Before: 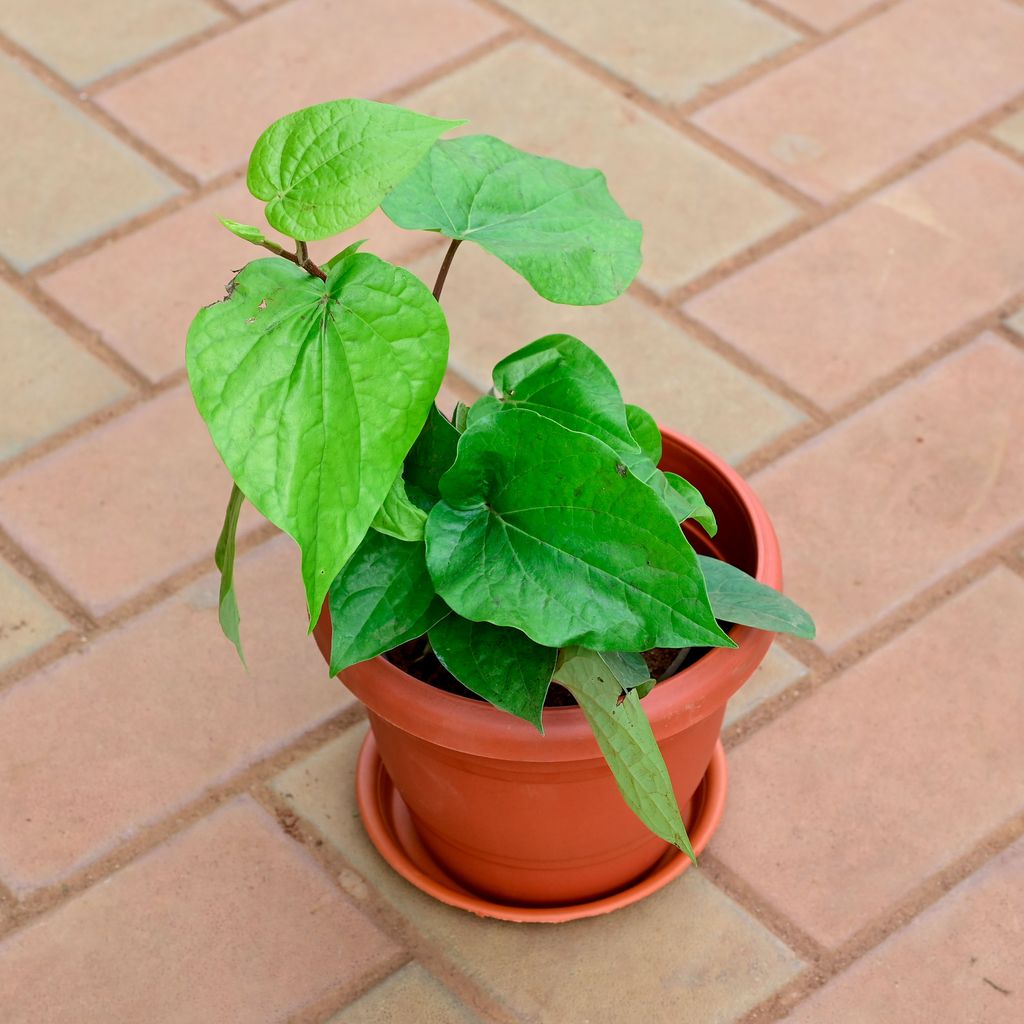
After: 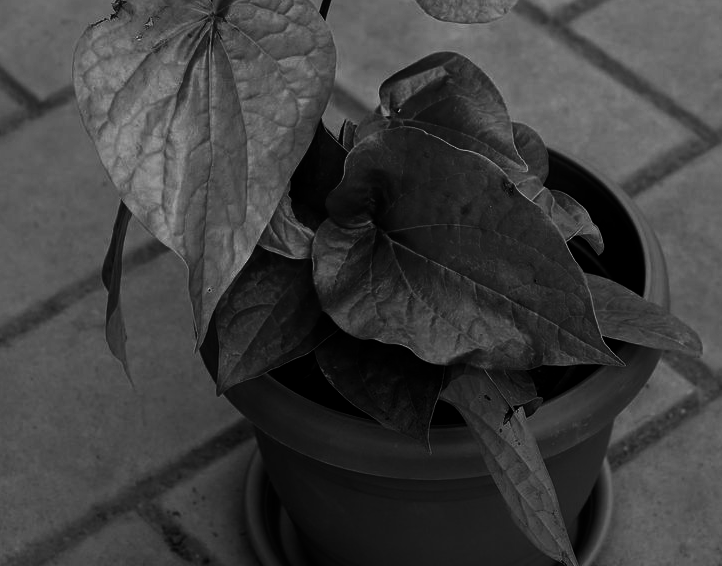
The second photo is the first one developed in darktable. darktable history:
crop: left 11.123%, top 27.61%, right 18.3%, bottom 17.034%
contrast brightness saturation: contrast 0.02, brightness -1, saturation -1
